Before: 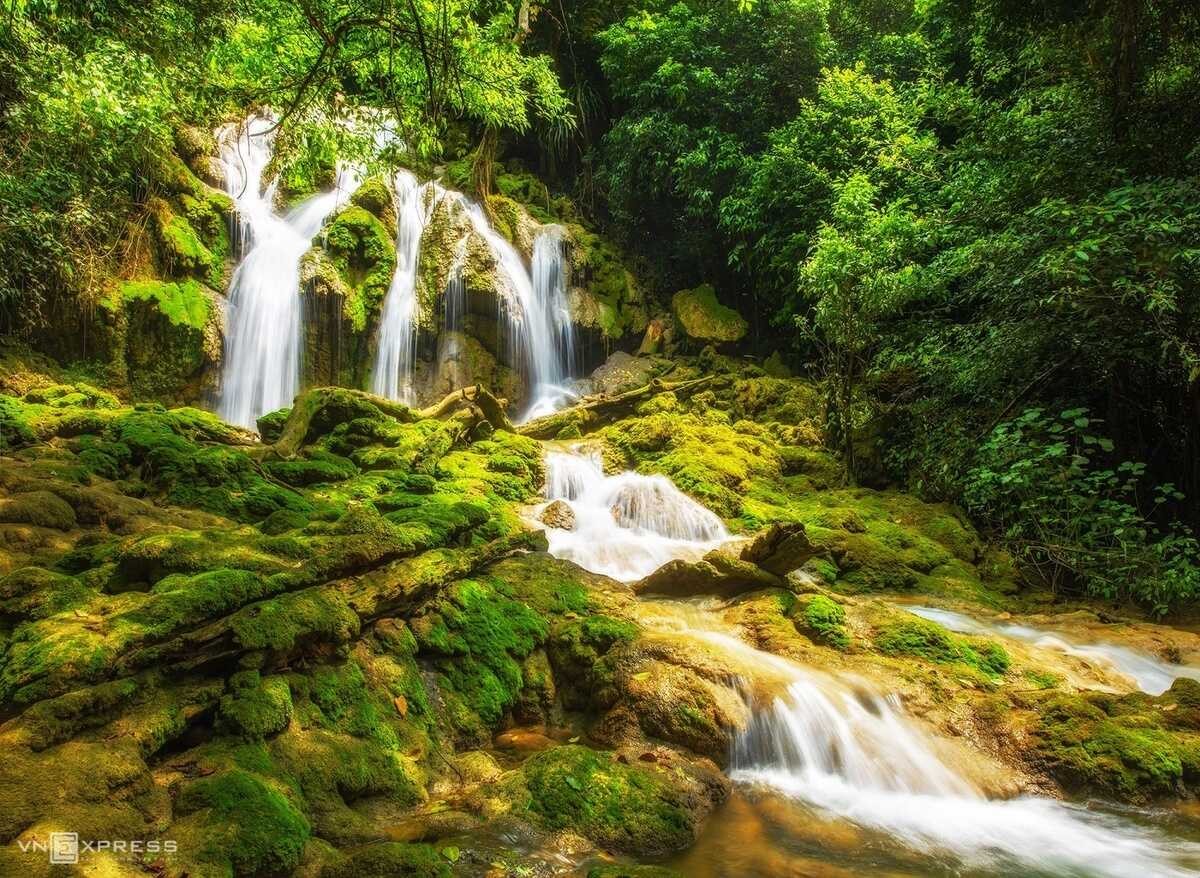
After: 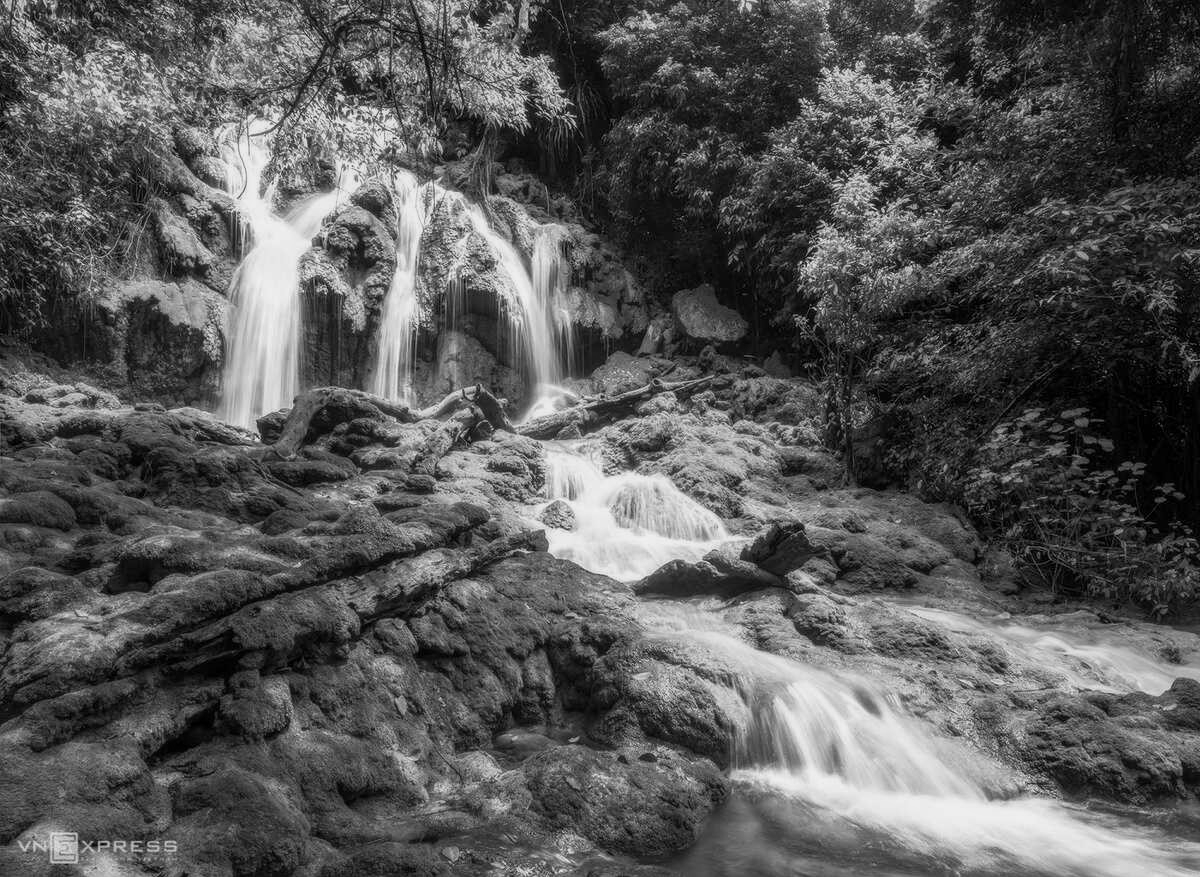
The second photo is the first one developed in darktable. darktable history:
monochrome: a -4.13, b 5.16, size 1
exposure: black level correction 0.001, exposure -0.2 EV, compensate highlight preservation false
crop: bottom 0.071%
